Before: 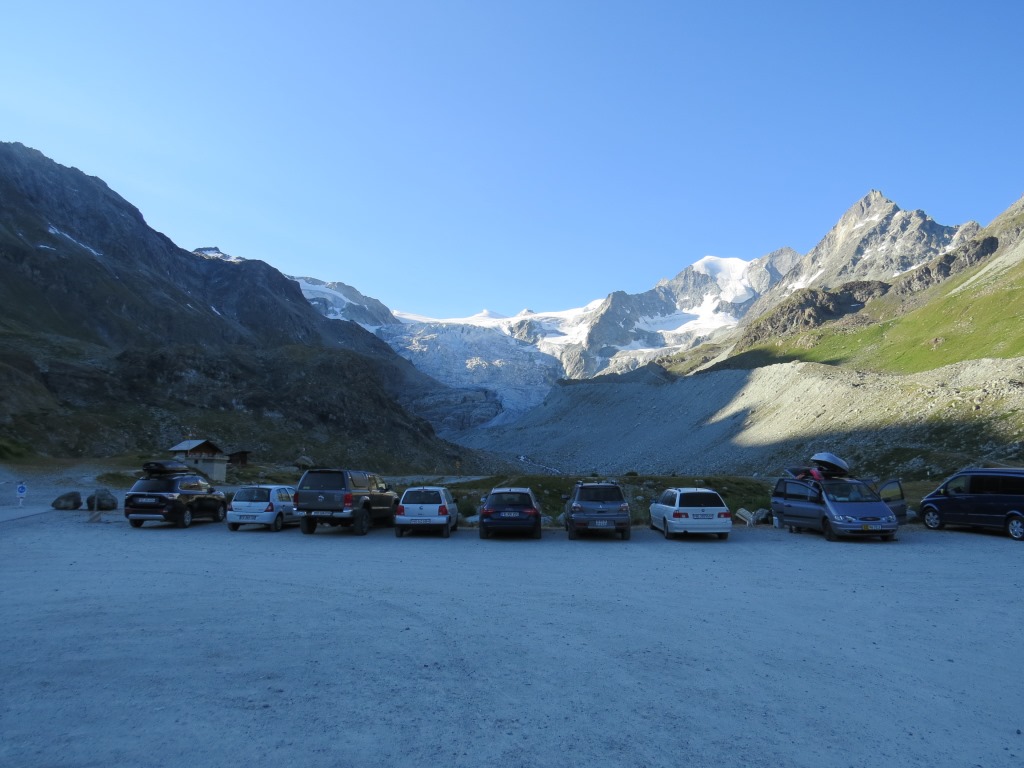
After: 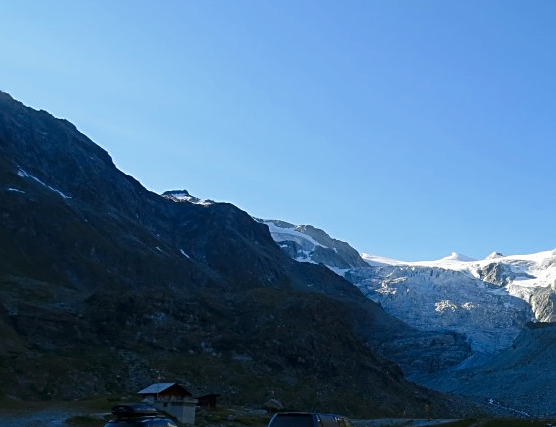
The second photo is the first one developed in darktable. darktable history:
sharpen: on, module defaults
contrast brightness saturation: brightness -0.2, saturation 0.077
crop and rotate: left 3.031%, top 7.524%, right 42.619%, bottom 36.849%
